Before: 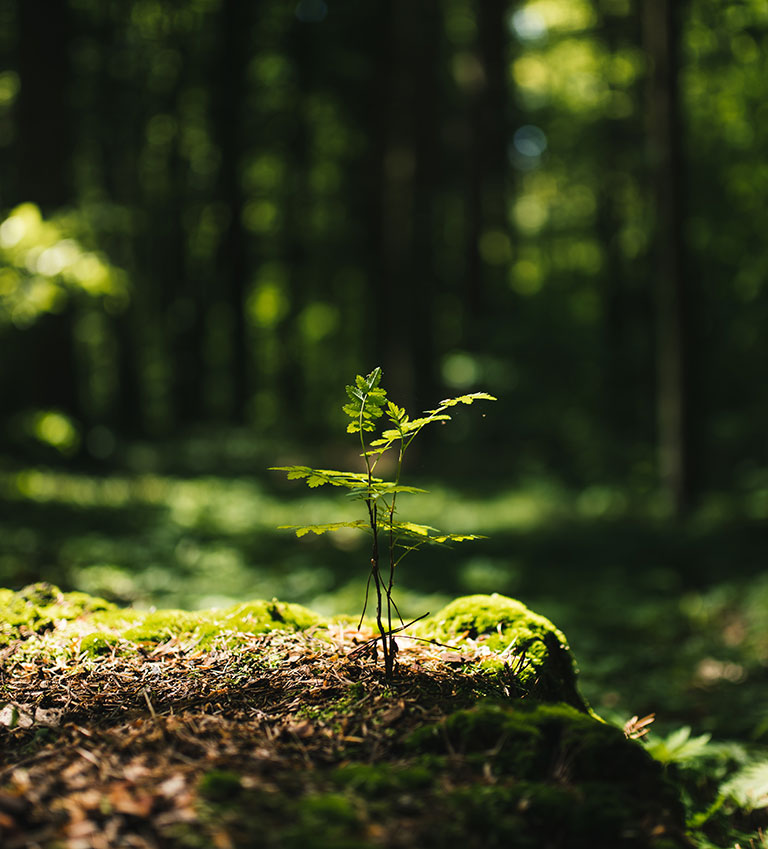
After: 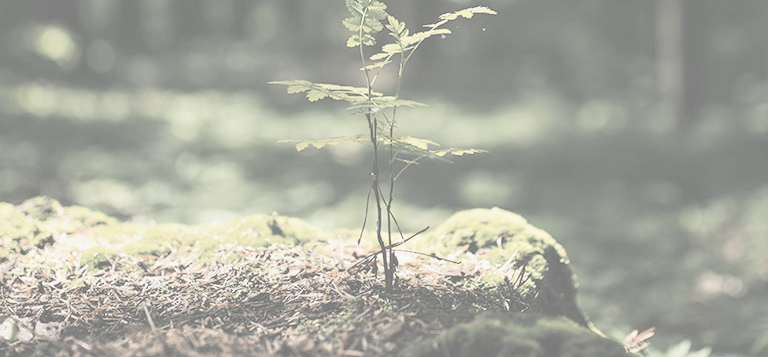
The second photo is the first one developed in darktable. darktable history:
crop: top 45.551%, bottom 12.262%
contrast brightness saturation: contrast -0.32, brightness 0.75, saturation -0.78
exposure: exposure 0.6 EV, compensate highlight preservation false
